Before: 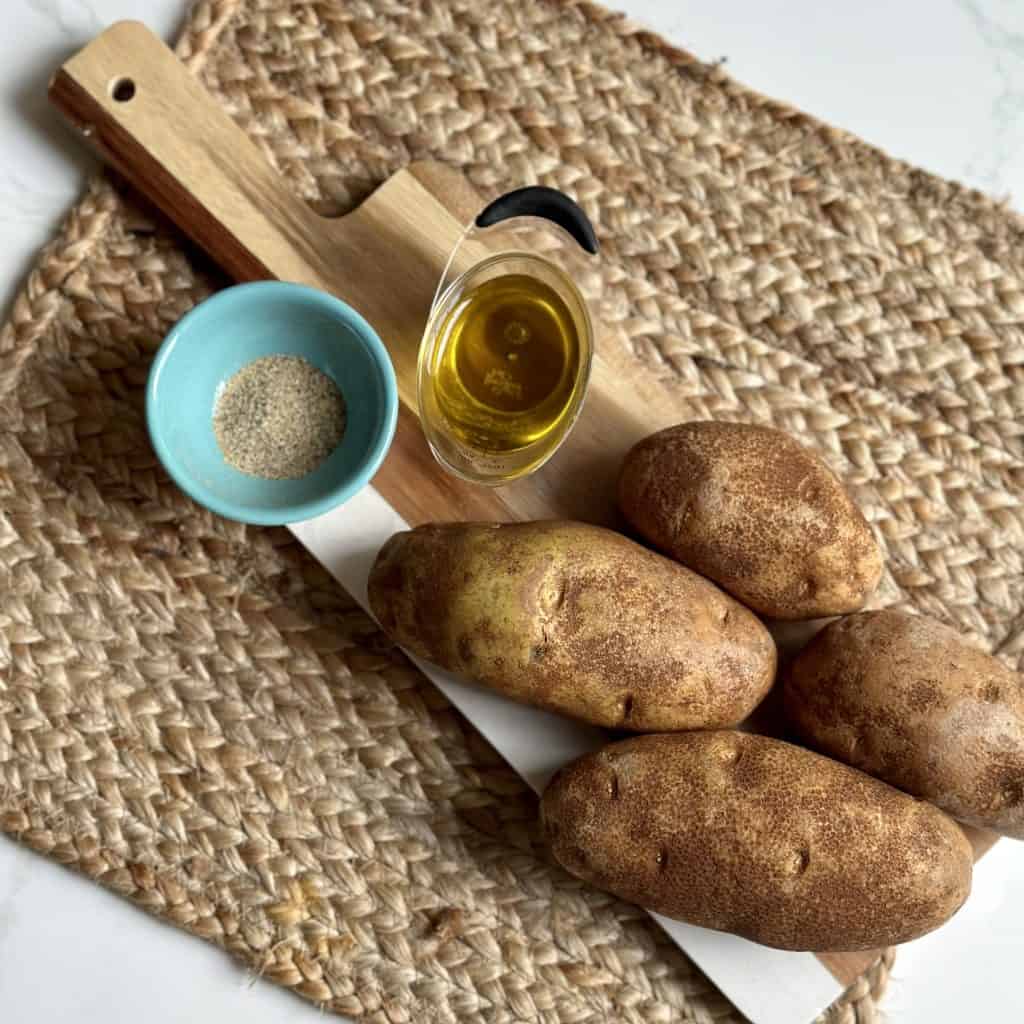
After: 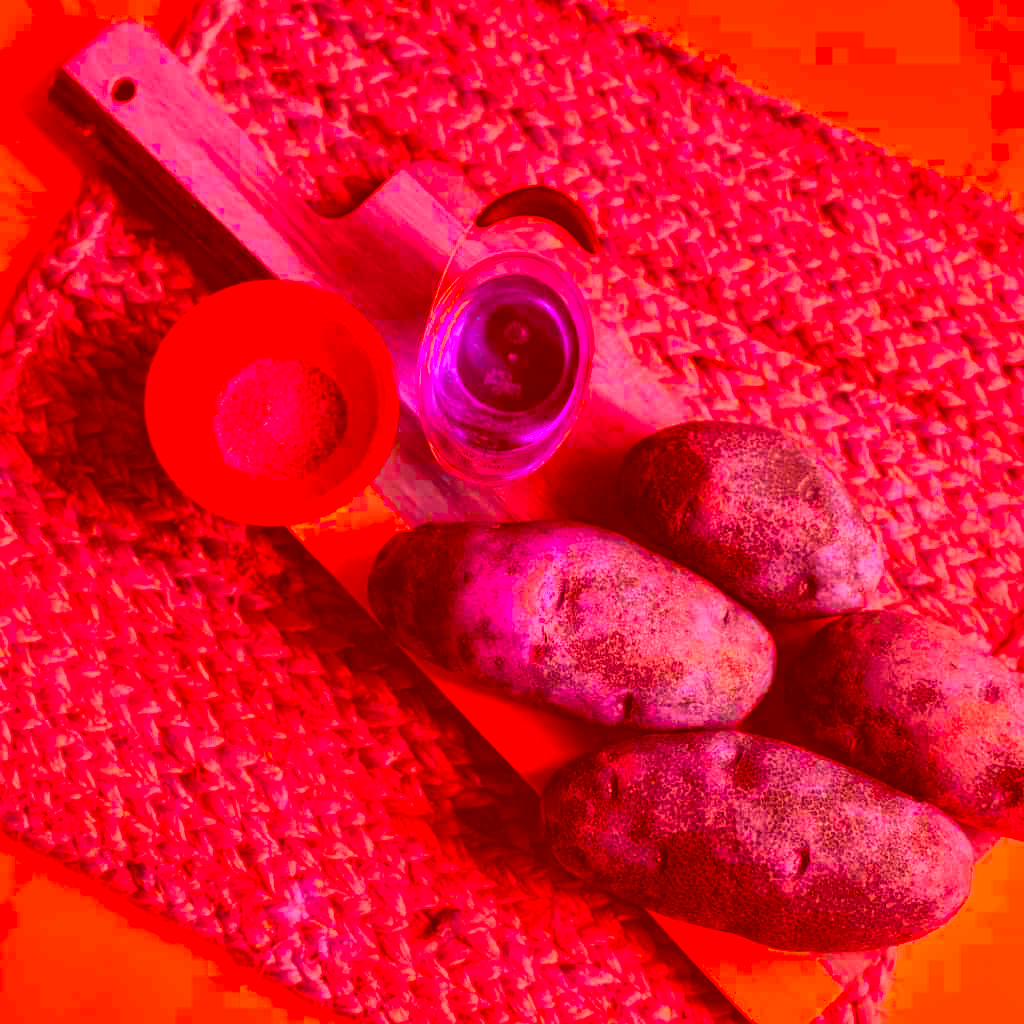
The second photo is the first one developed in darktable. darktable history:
color correction: highlights a* -39.02, highlights b* -39.53, shadows a* -39.43, shadows b* -39.63, saturation -2.98
